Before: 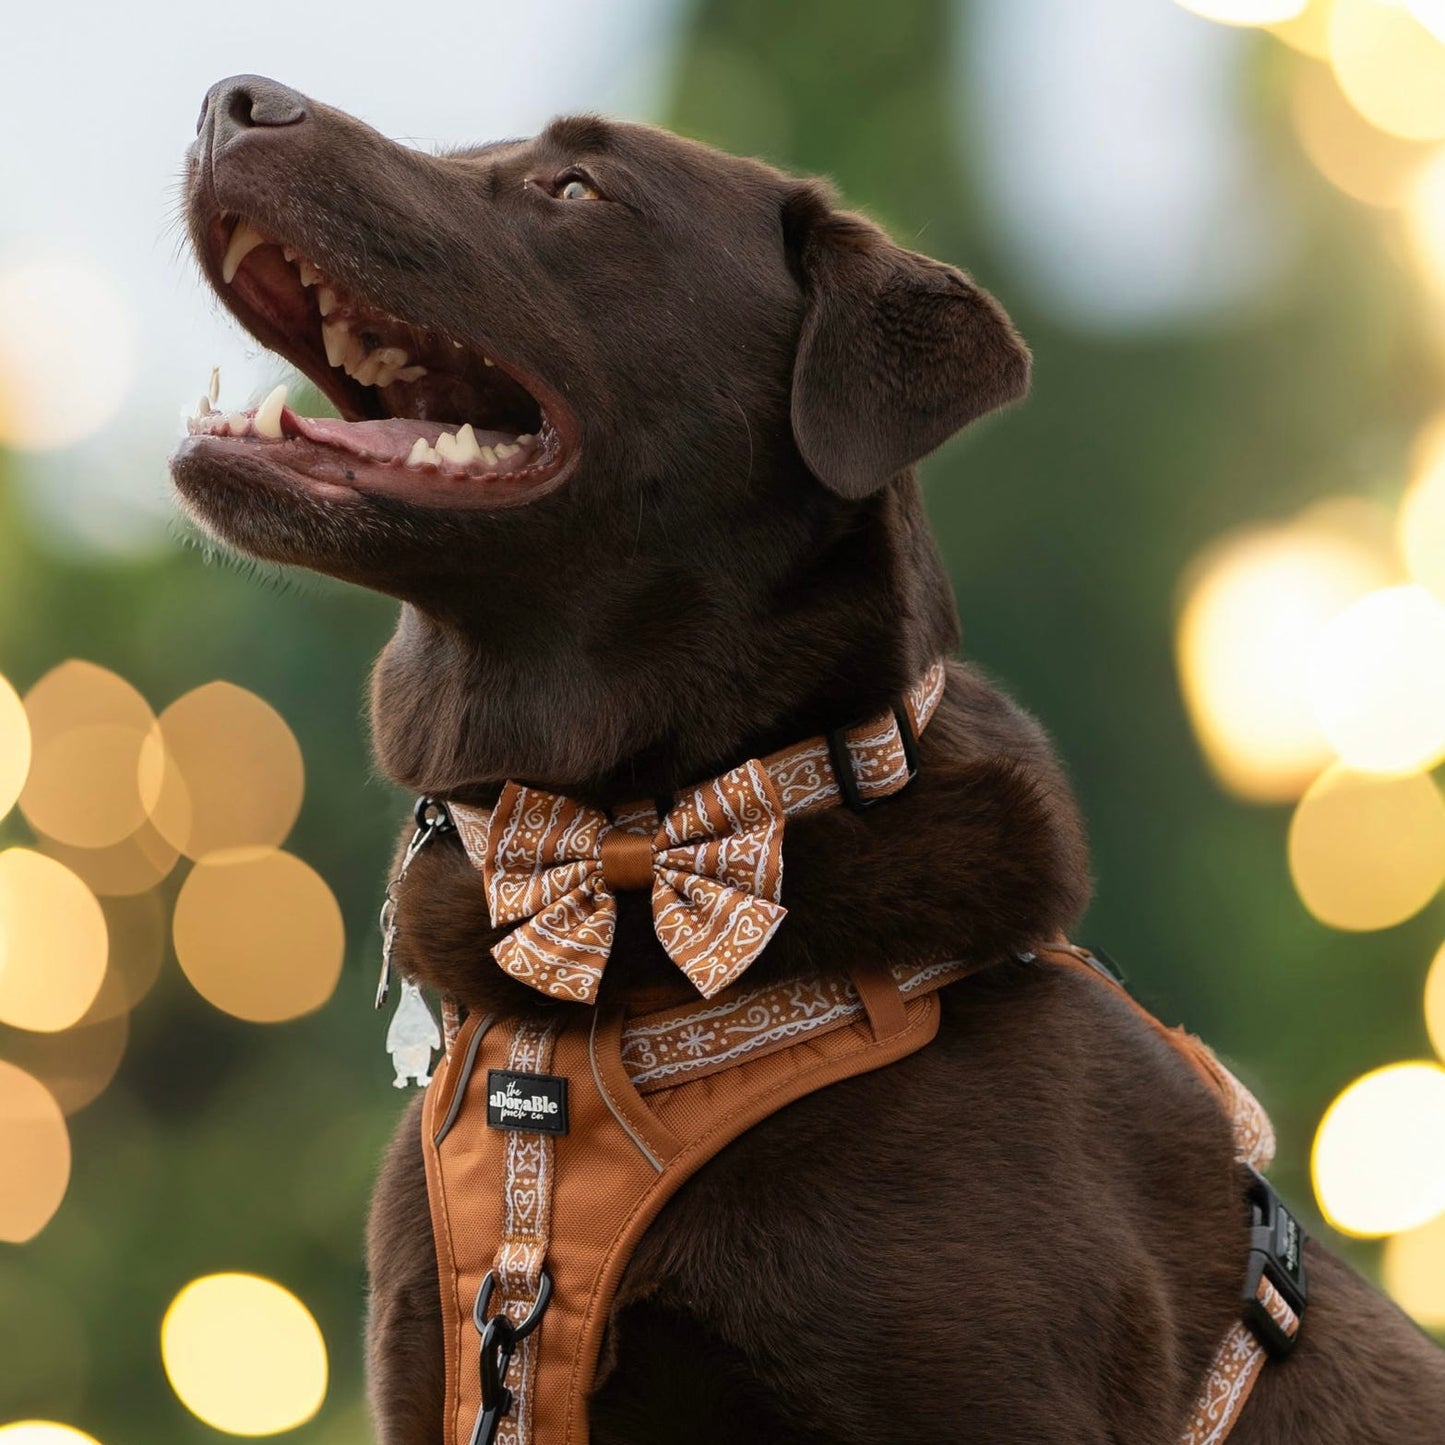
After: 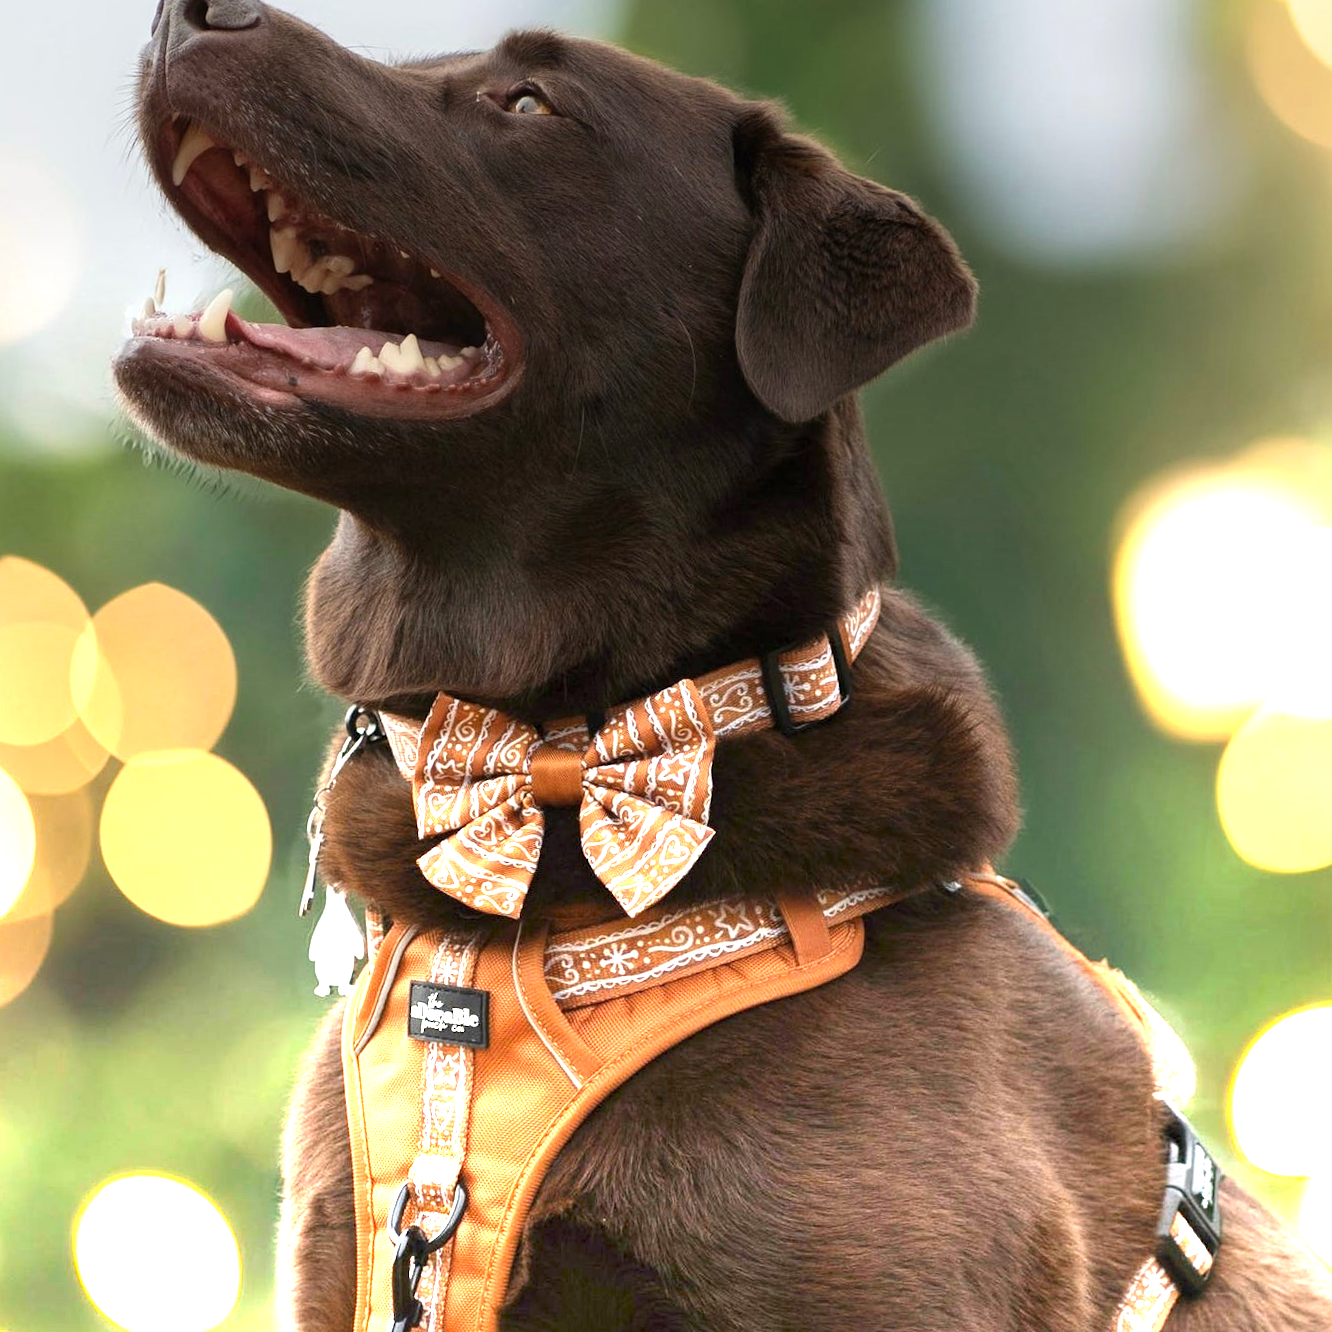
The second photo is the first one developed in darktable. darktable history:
graduated density: density -3.9 EV
crop and rotate: angle -1.96°, left 3.097%, top 4.154%, right 1.586%, bottom 0.529%
